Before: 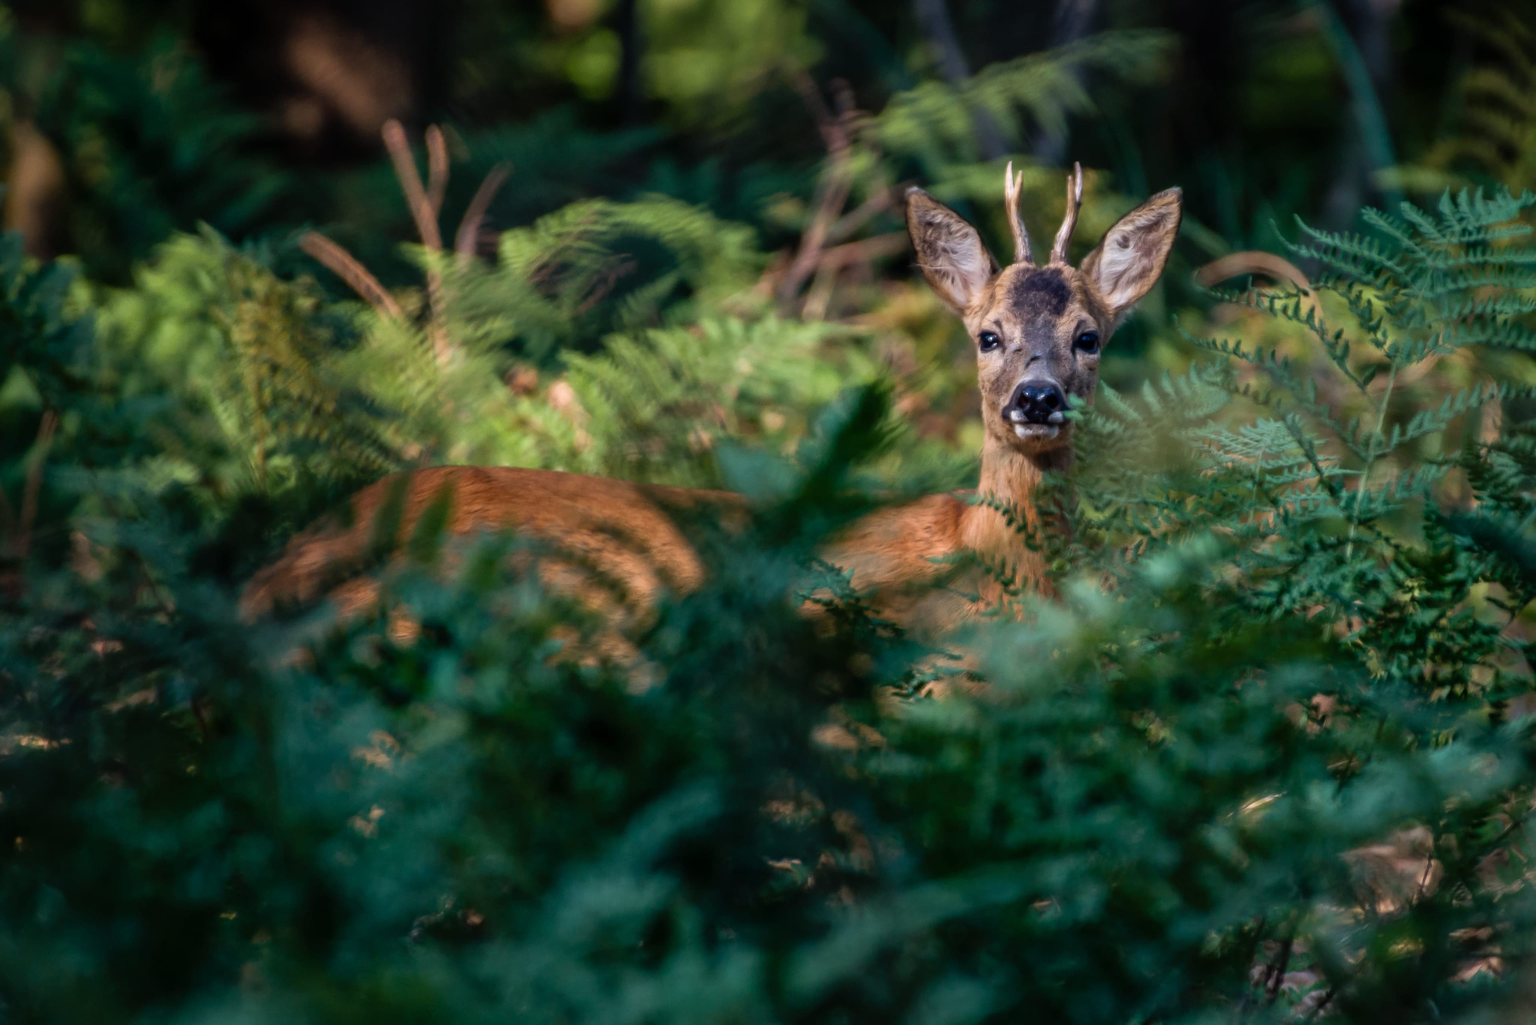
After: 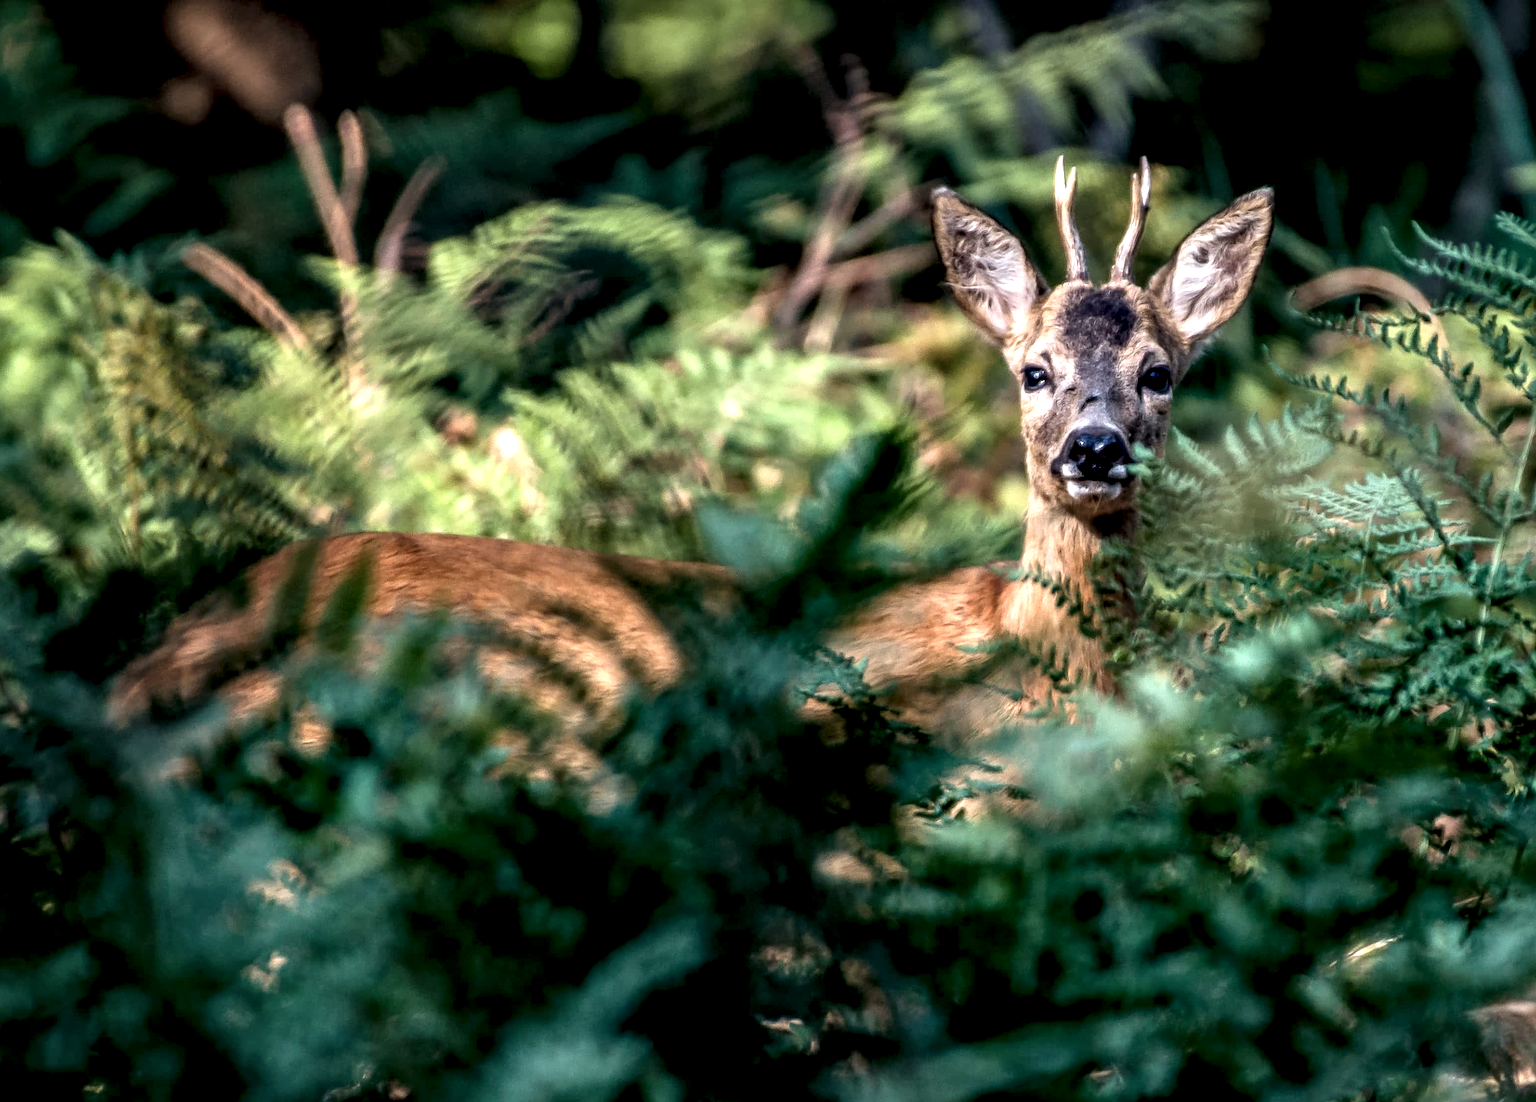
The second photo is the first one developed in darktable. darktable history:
crop: left 9.929%, top 3.475%, right 9.188%, bottom 9.529%
sharpen: amount 0.2
local contrast: detail 203%
